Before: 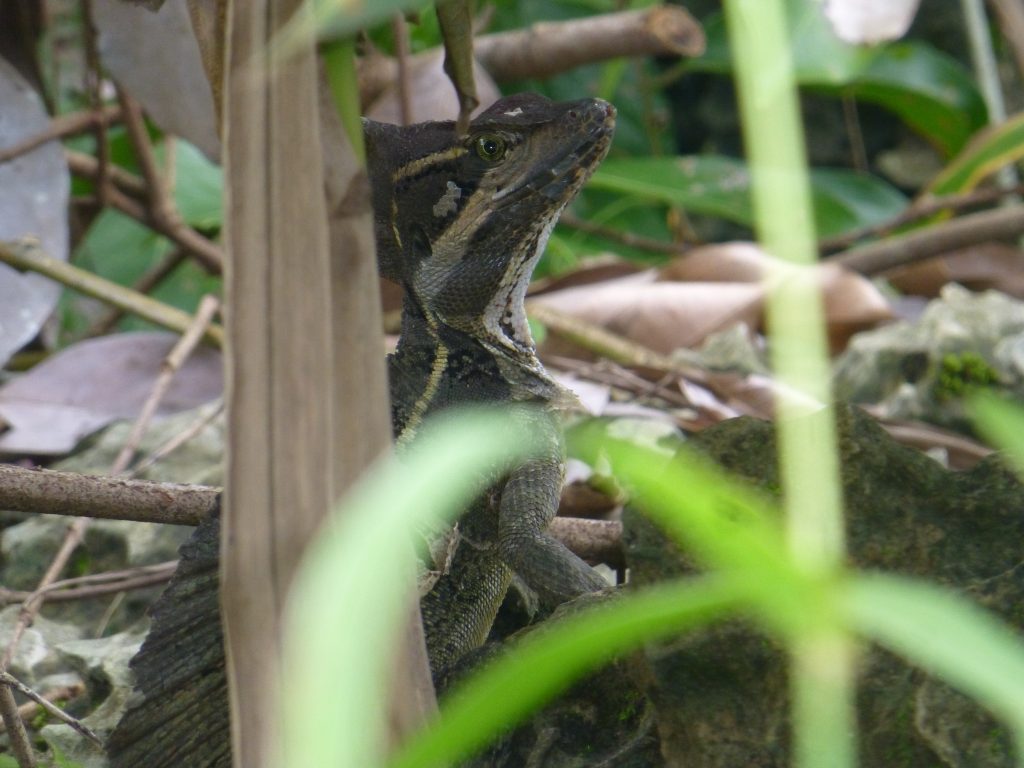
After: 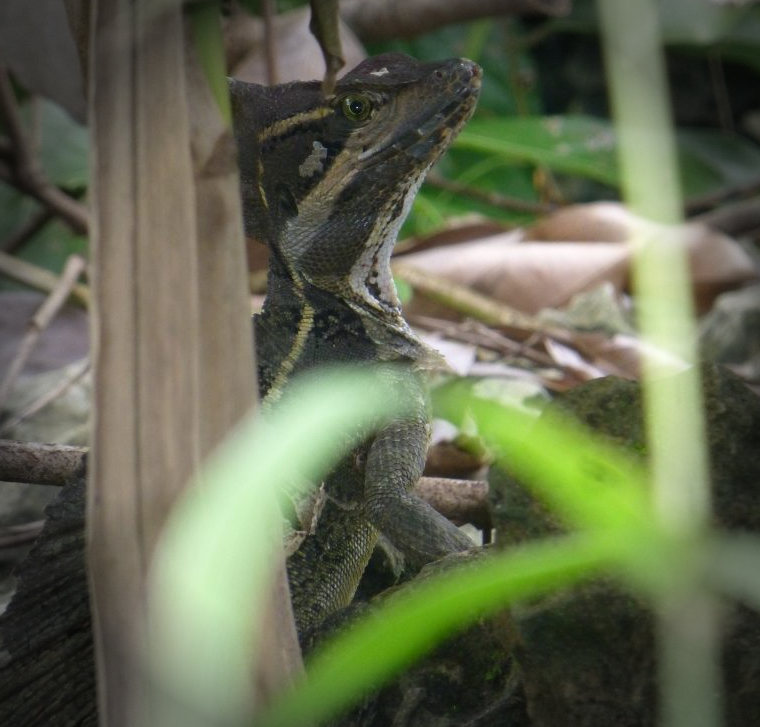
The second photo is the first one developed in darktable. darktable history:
vignetting: fall-off start 76.77%, fall-off radius 27.98%, brightness -0.709, saturation -0.481, width/height ratio 0.972, unbound false
crop and rotate: left 13.122%, top 5.32%, right 12.626%
